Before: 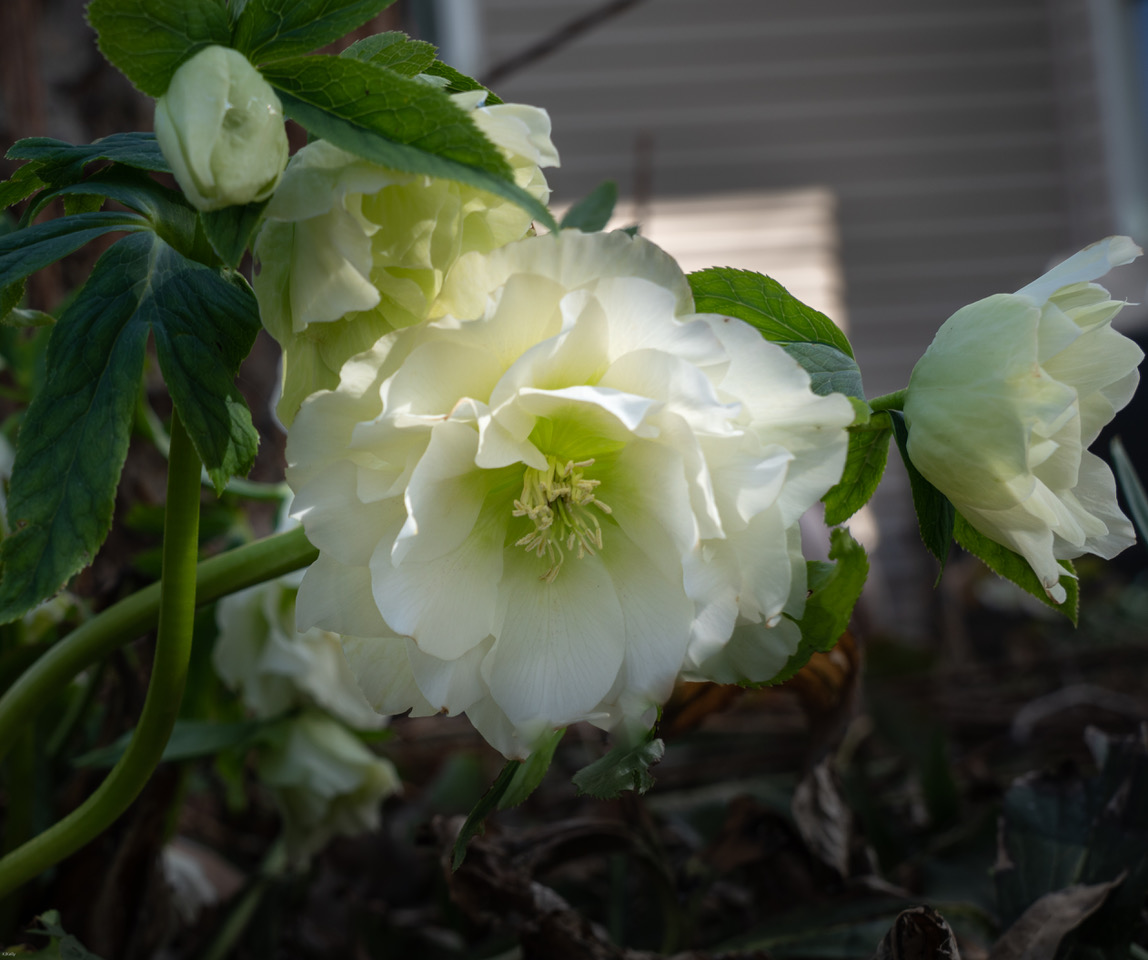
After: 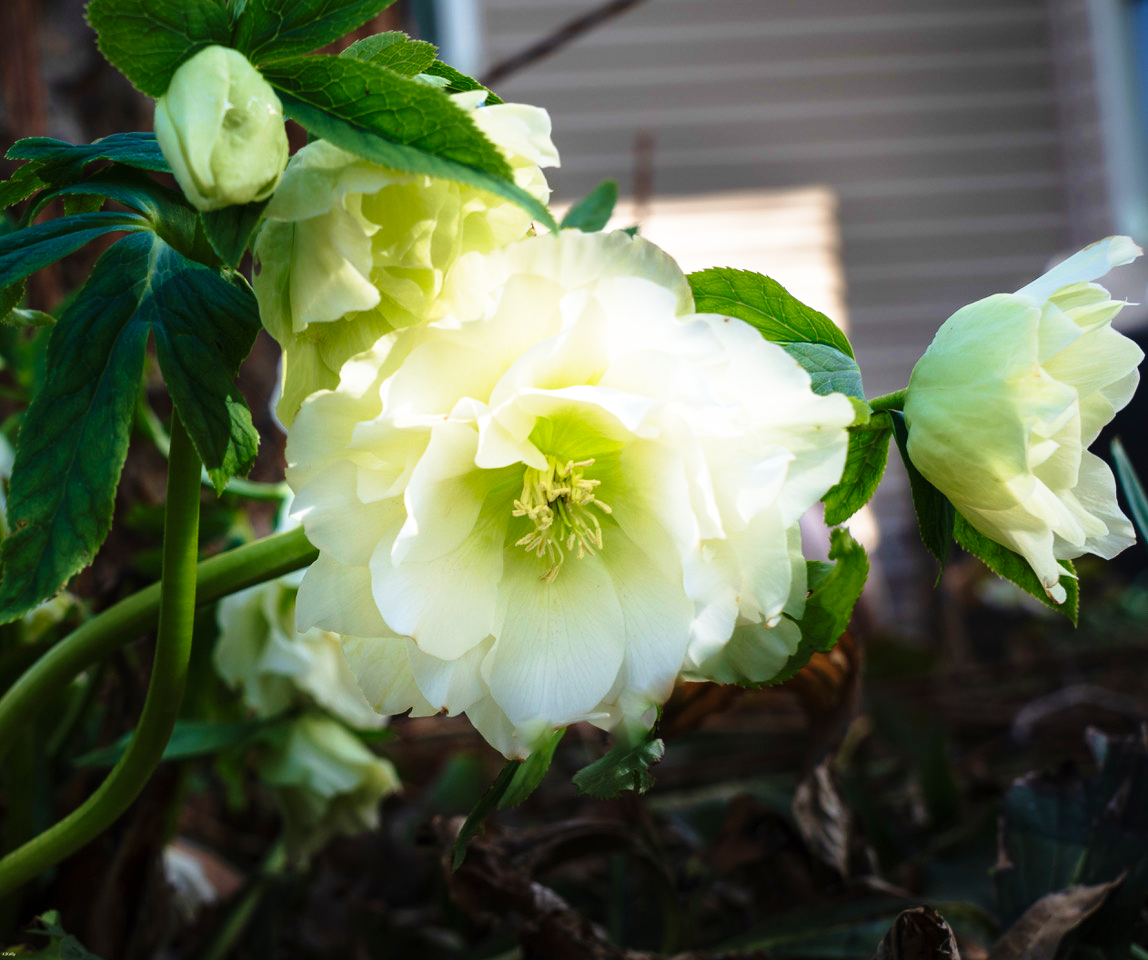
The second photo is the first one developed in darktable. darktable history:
base curve: curves: ch0 [(0, 0) (0.026, 0.03) (0.109, 0.232) (0.351, 0.748) (0.669, 0.968) (1, 1)], preserve colors none
velvia: strength 44.76%
